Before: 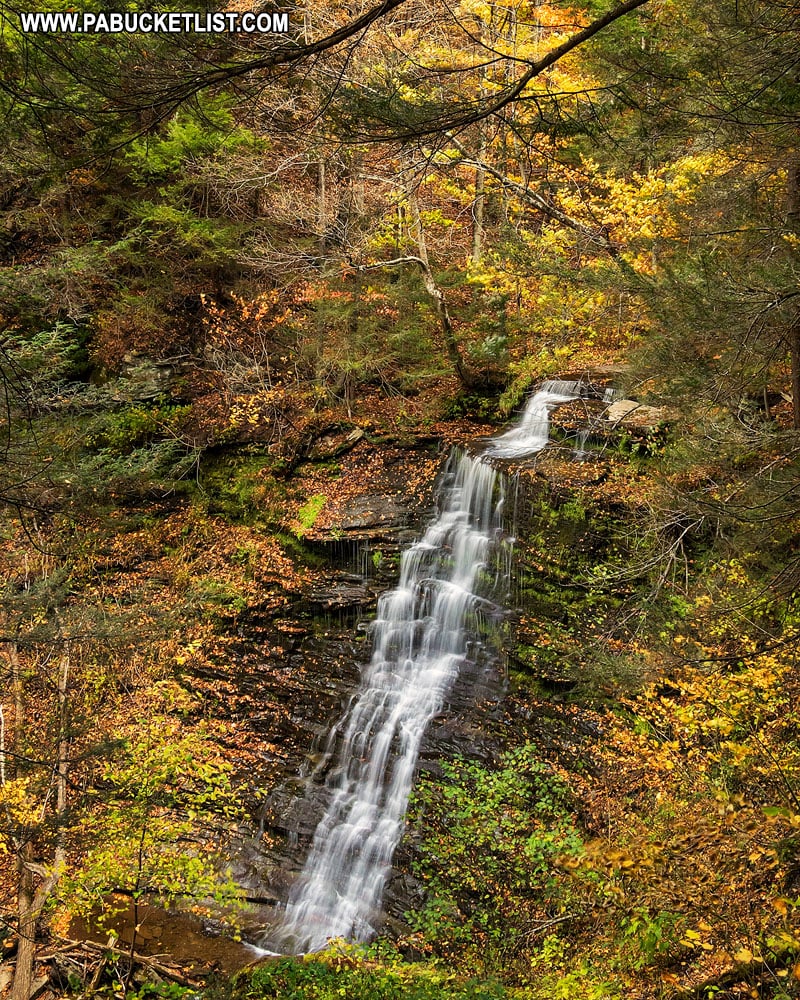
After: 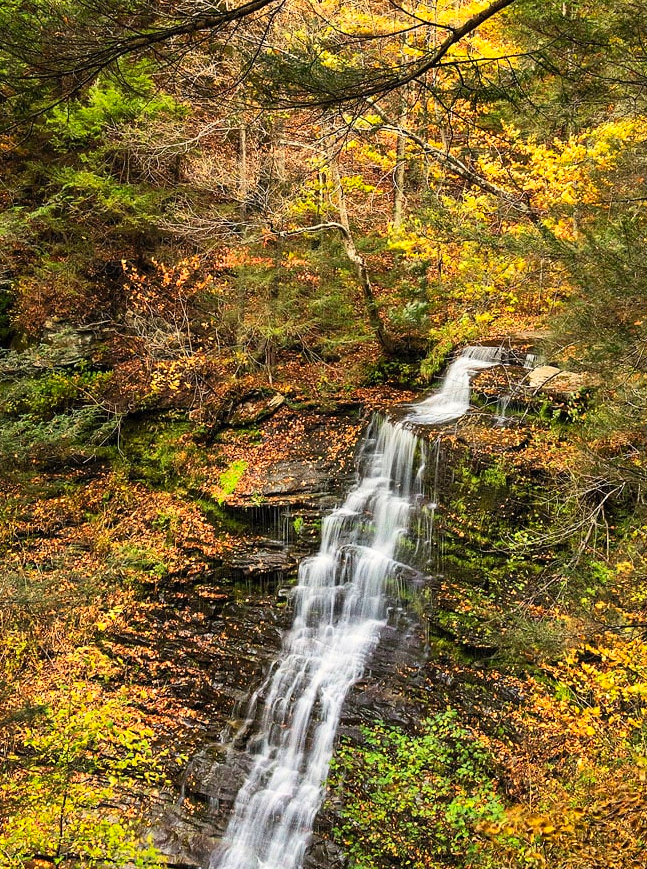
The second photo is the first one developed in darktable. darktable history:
contrast brightness saturation: contrast 0.2, brightness 0.16, saturation 0.22
crop: left 9.929%, top 3.475%, right 9.188%, bottom 9.529%
grain: coarseness 0.09 ISO
